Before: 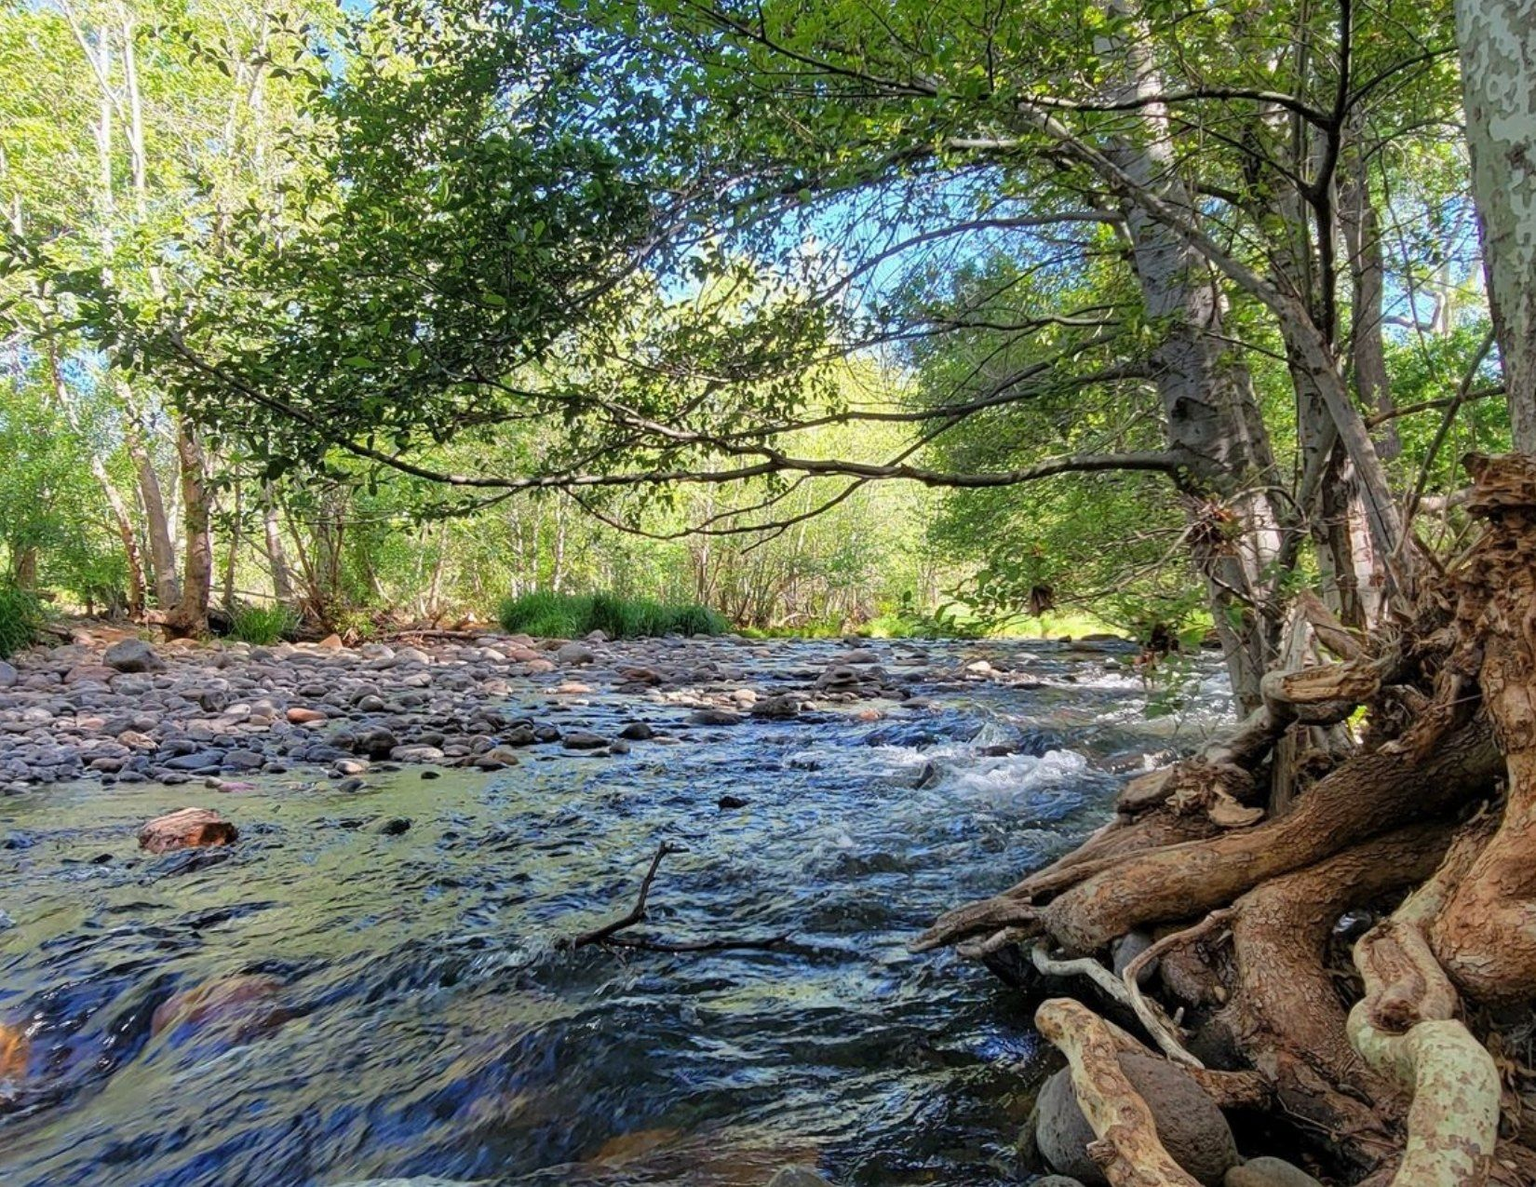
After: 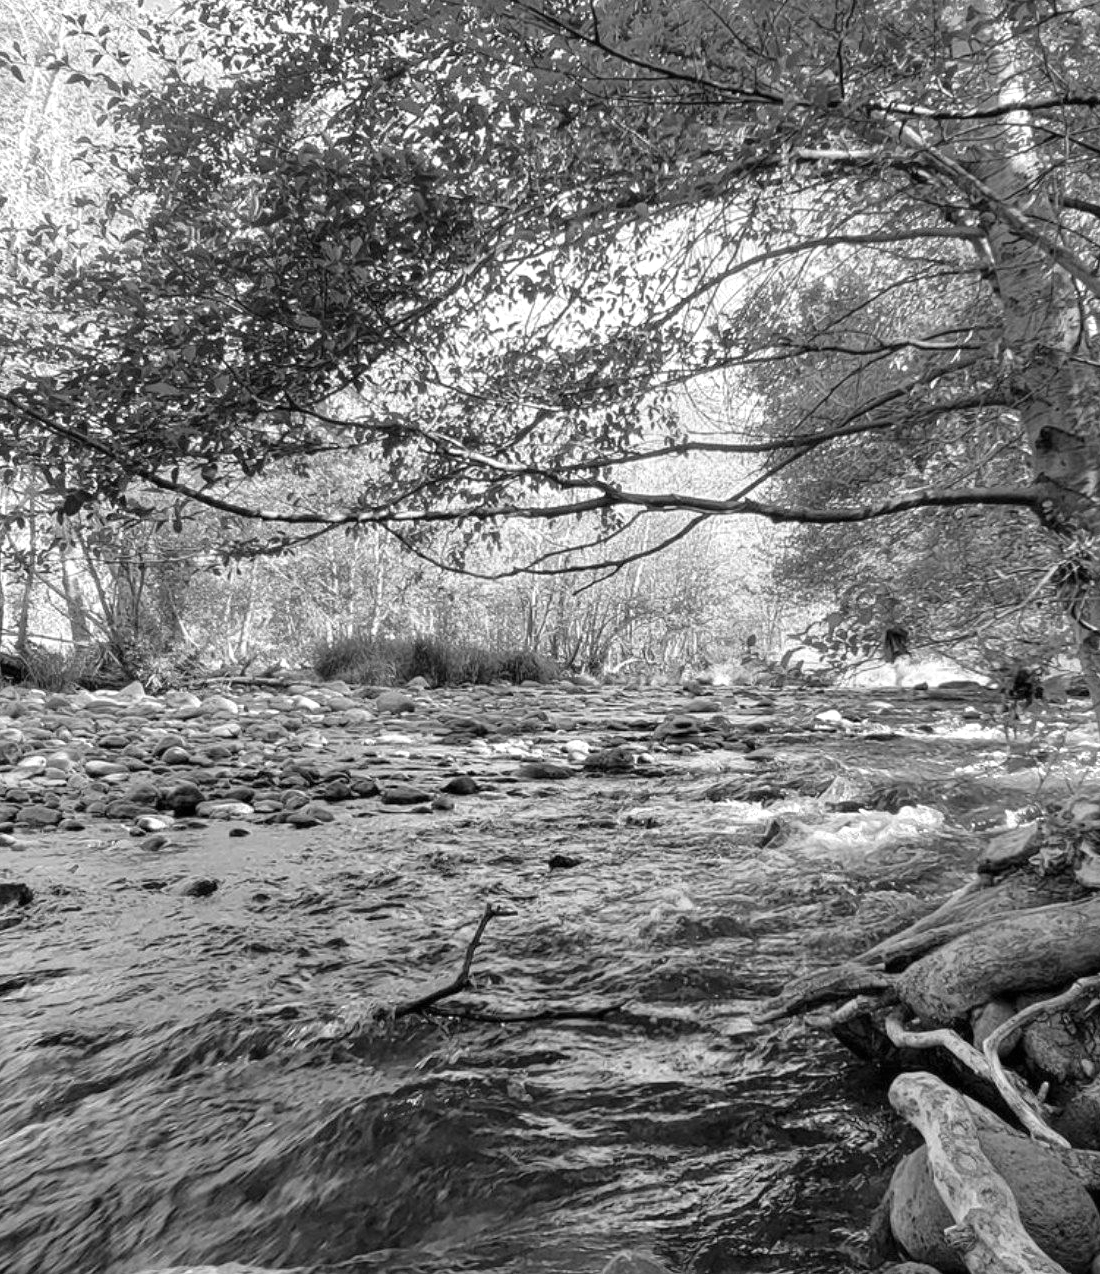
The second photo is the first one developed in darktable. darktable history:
color balance rgb: linear chroma grading › global chroma 15%, perceptual saturation grading › global saturation 30%
exposure: black level correction 0, exposure 0.5 EV, compensate highlight preservation false
crop and rotate: left 13.537%, right 19.796%
monochrome: size 1
